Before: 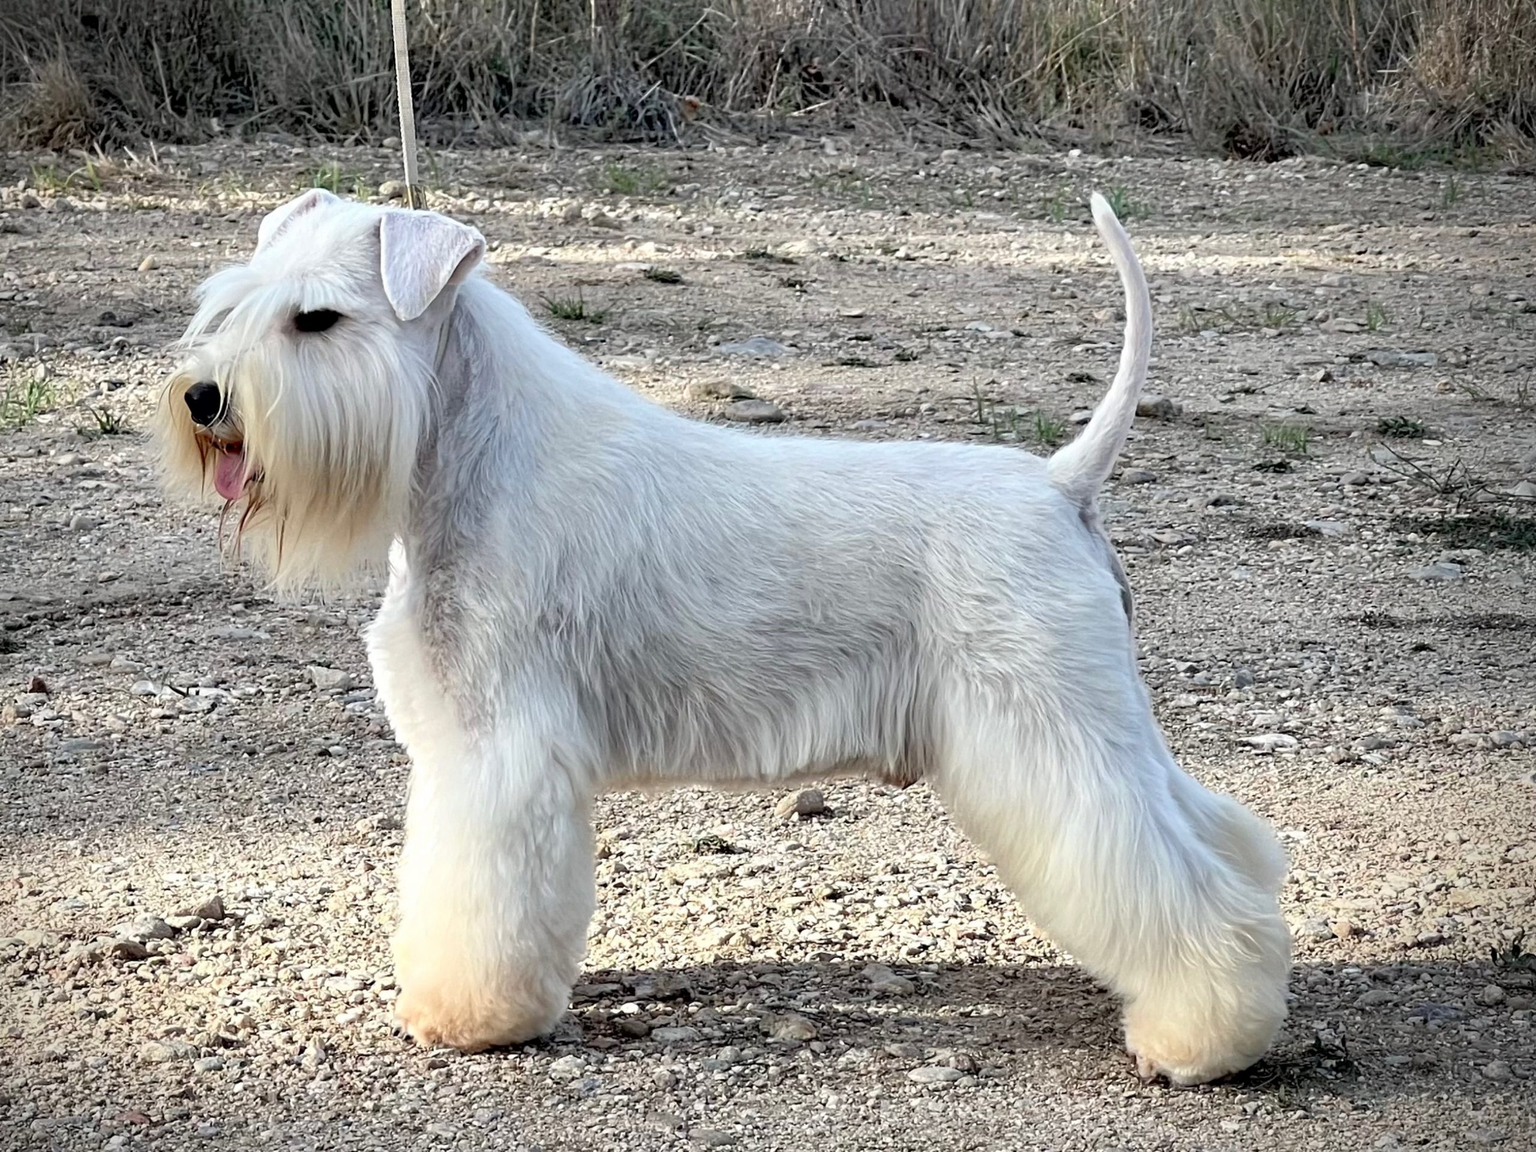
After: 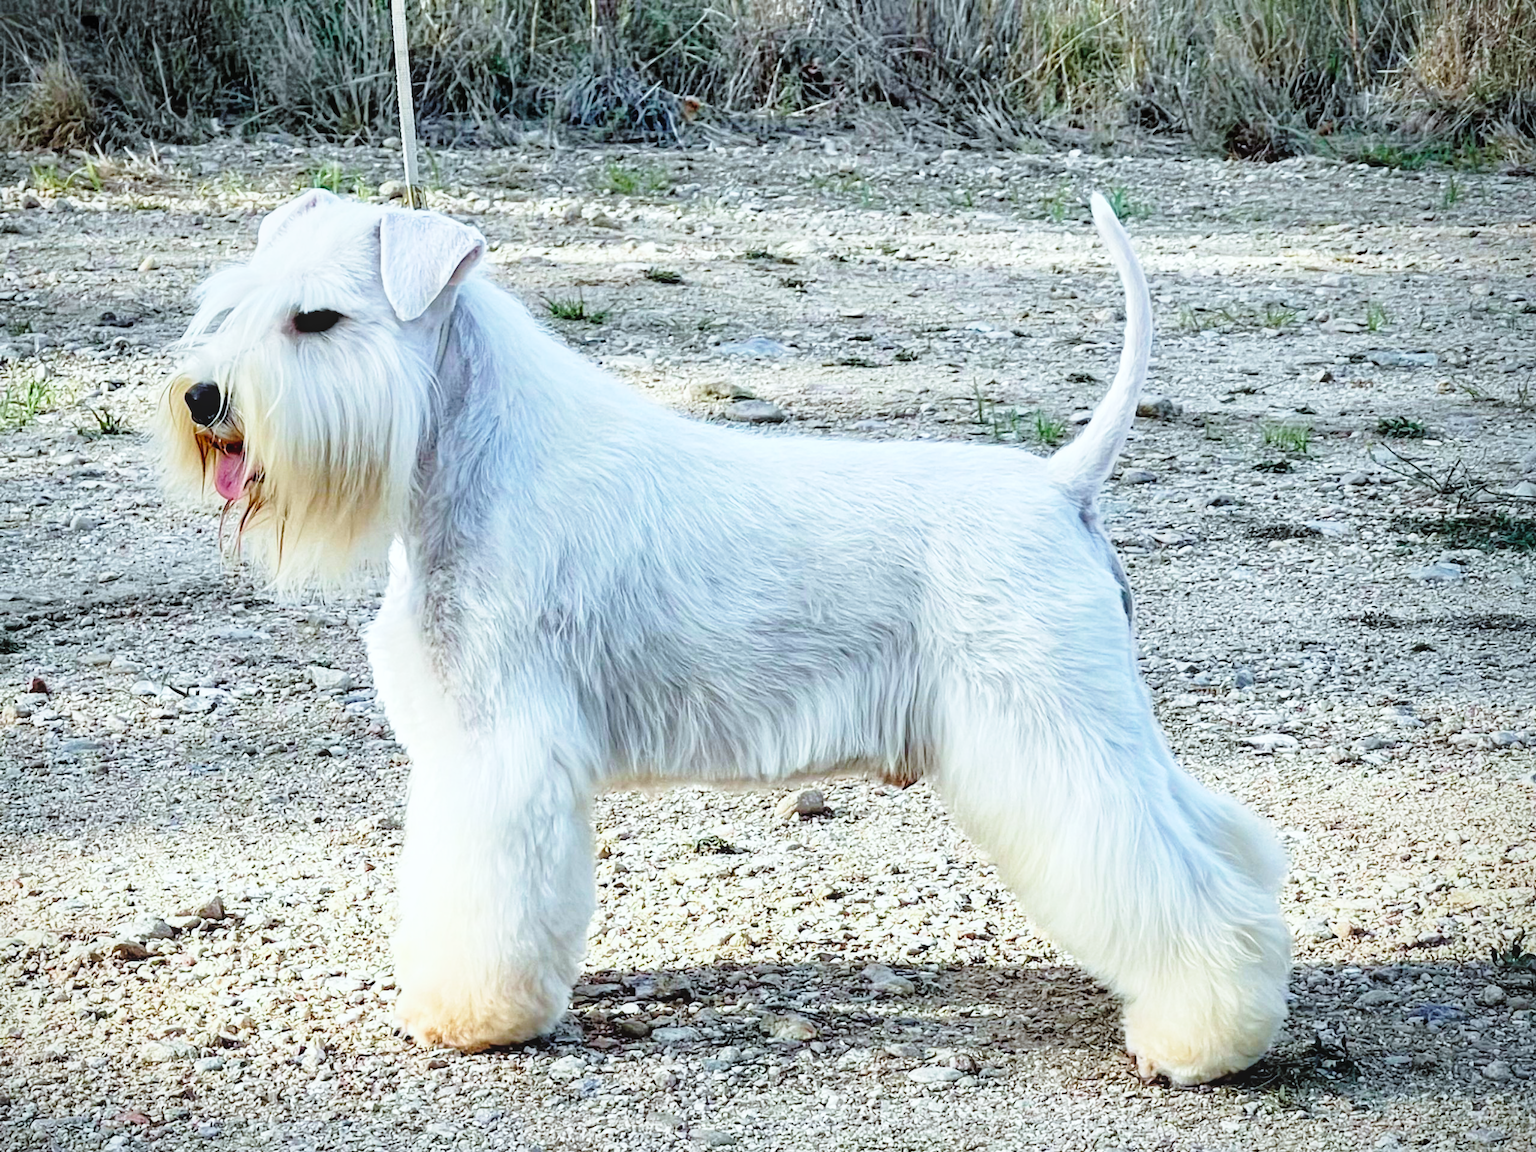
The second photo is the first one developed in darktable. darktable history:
velvia: strength 15%
base curve: curves: ch0 [(0, 0) (0.028, 0.03) (0.121, 0.232) (0.46, 0.748) (0.859, 0.968) (1, 1)], preserve colors none
local contrast: detail 110%
white balance: red 0.925, blue 1.046
color balance rgb: perceptual saturation grading › global saturation 20%, global vibrance 20%
